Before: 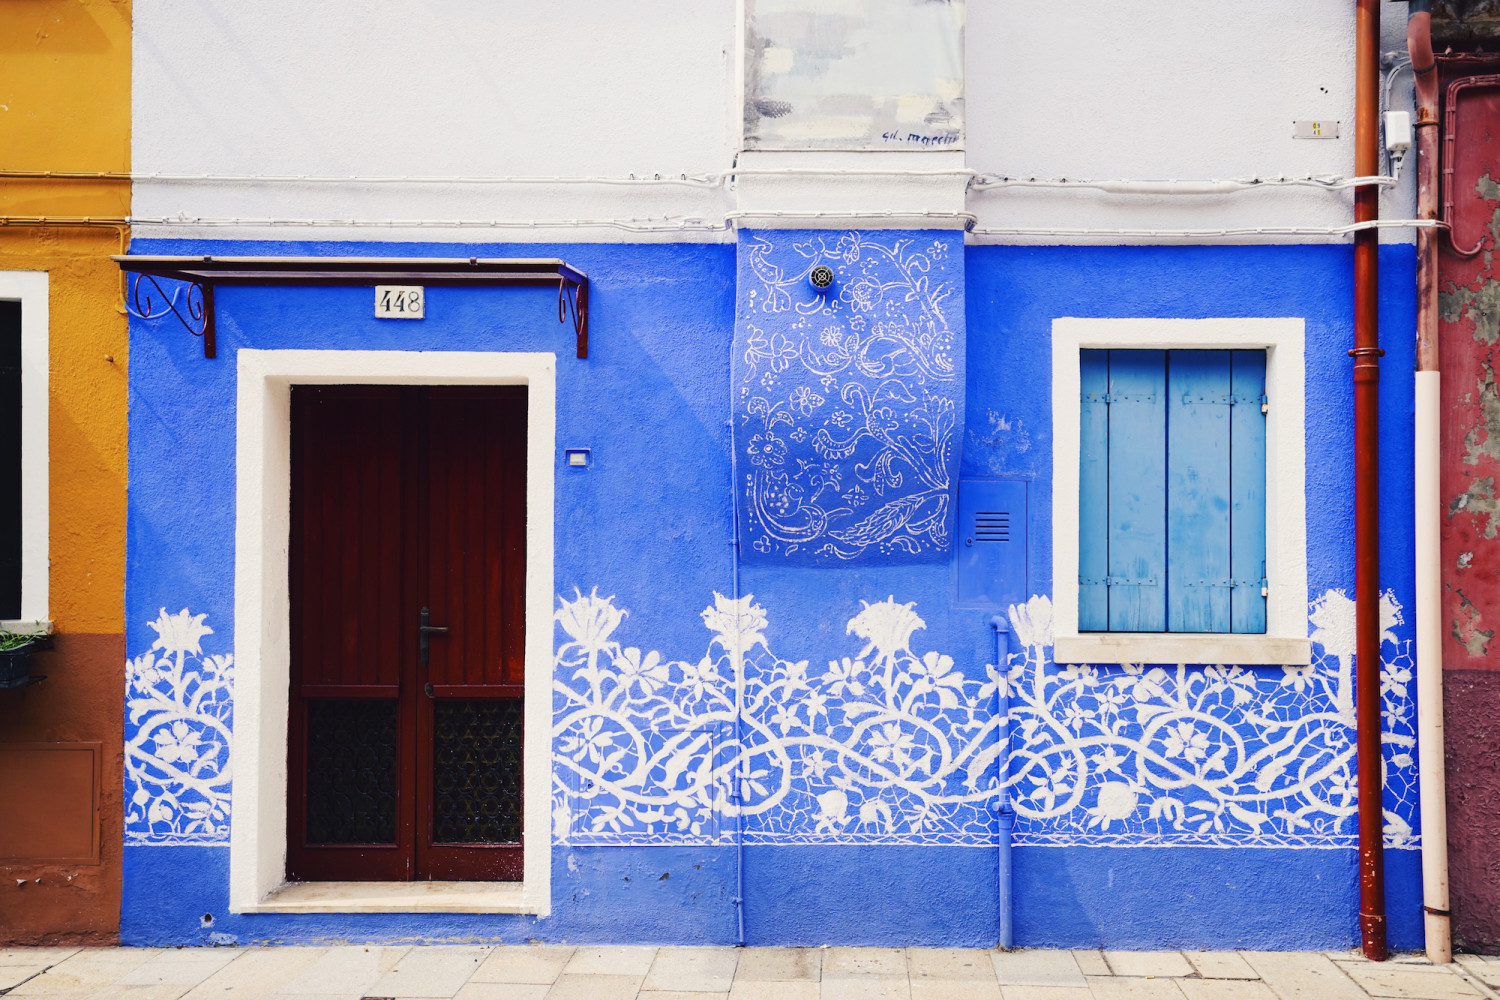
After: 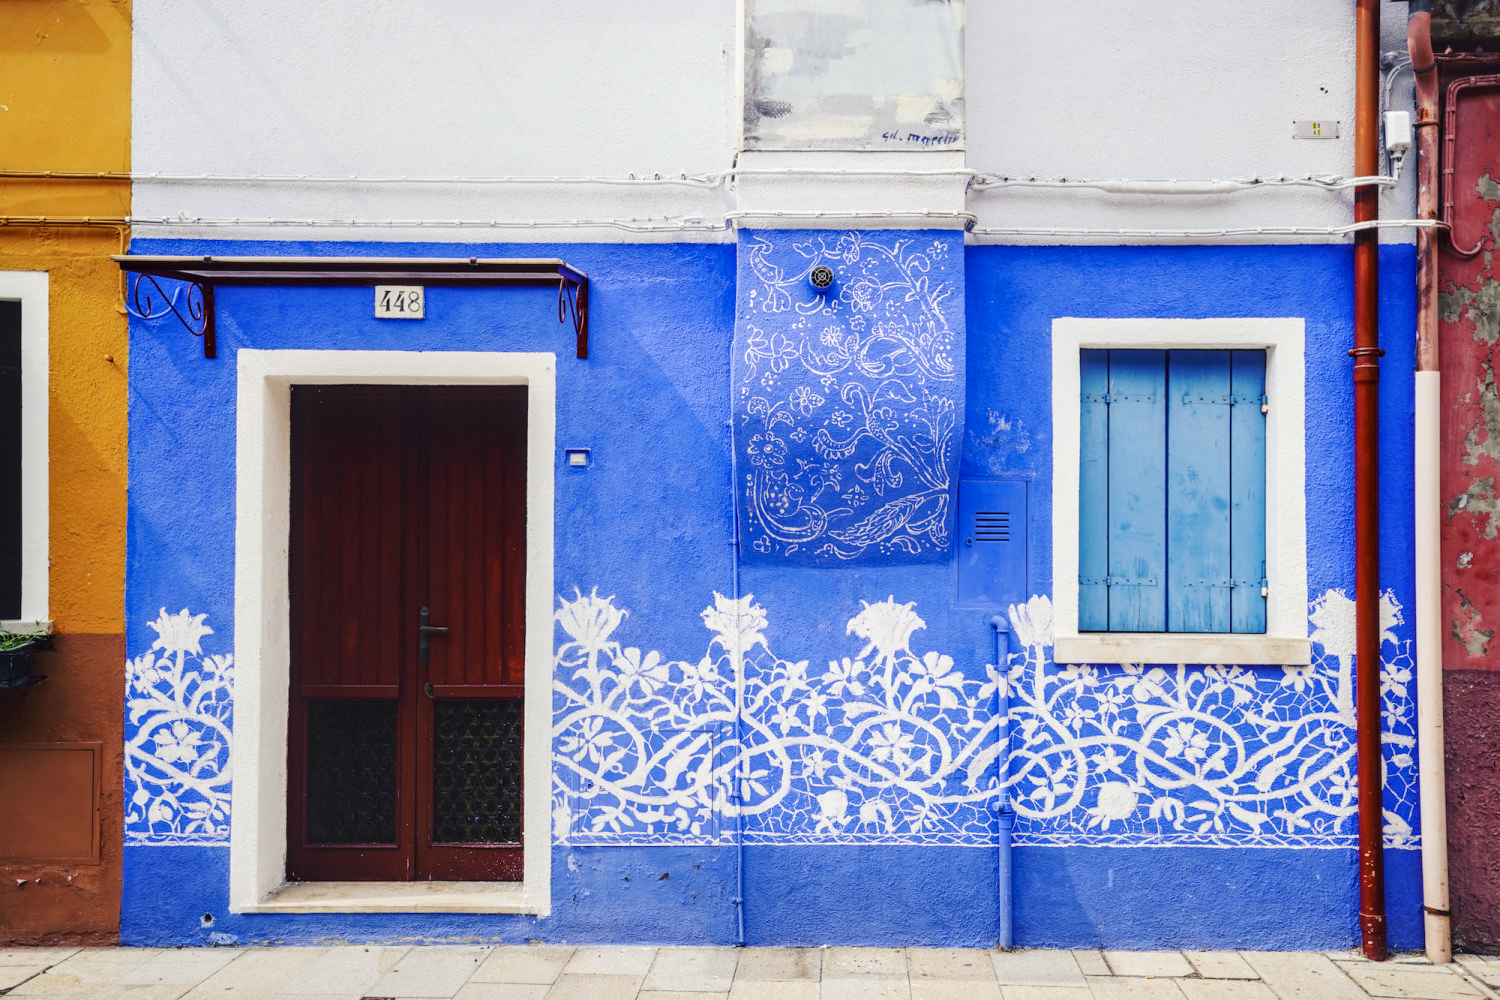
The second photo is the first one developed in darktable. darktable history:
white balance: red 0.986, blue 1.01
local contrast: on, module defaults
